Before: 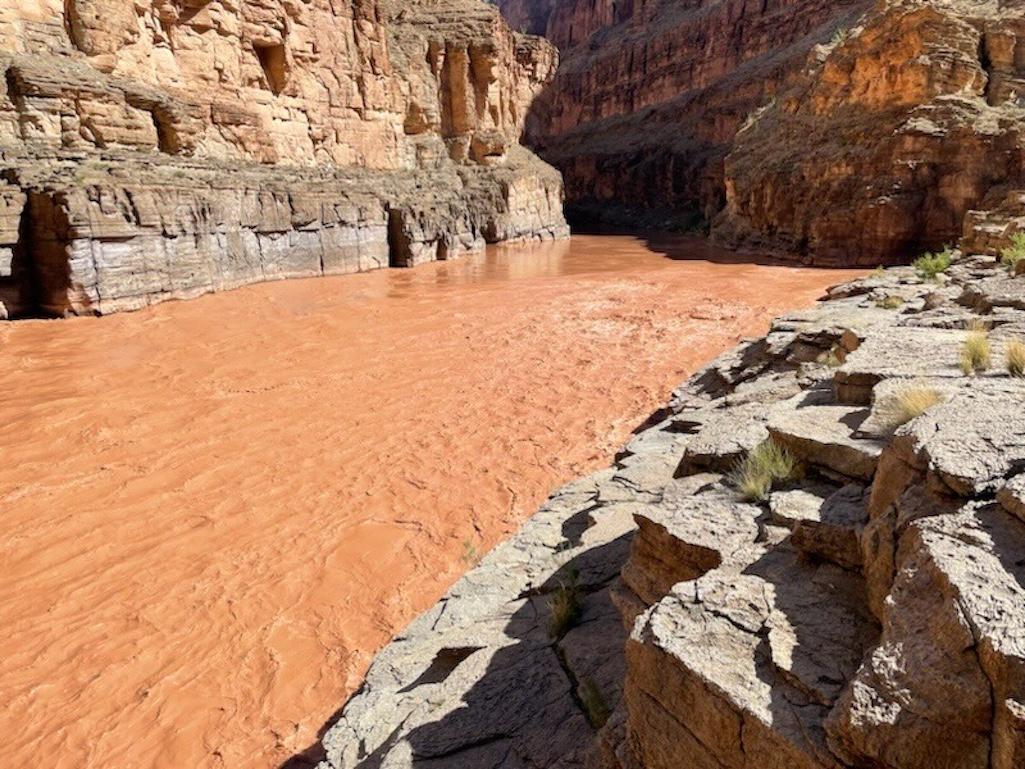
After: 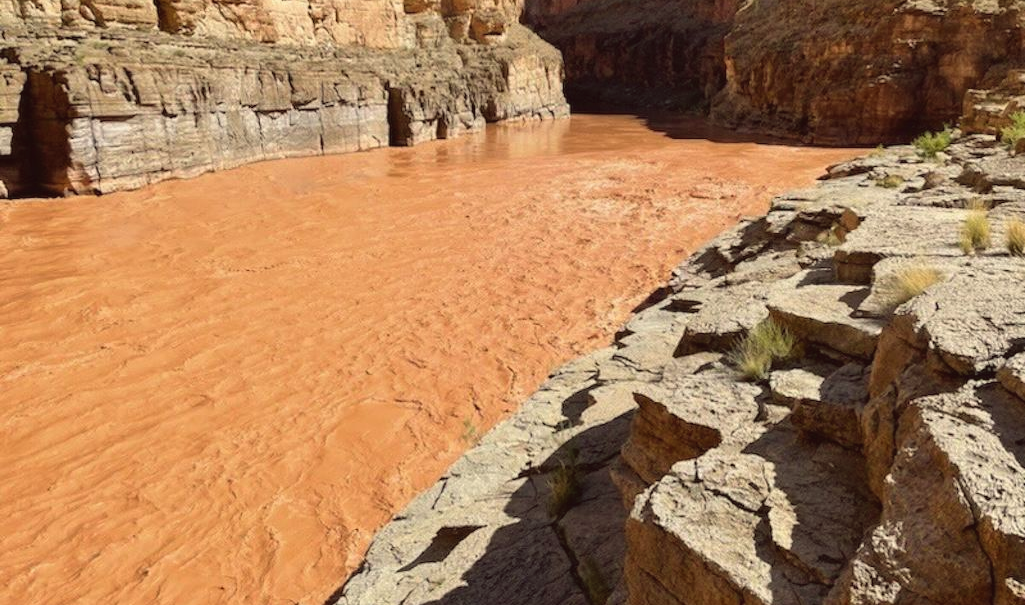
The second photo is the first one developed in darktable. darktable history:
crop and rotate: top 15.774%, bottom 5.506%
color balance: lift [1.005, 1.002, 0.998, 0.998], gamma [1, 1.021, 1.02, 0.979], gain [0.923, 1.066, 1.056, 0.934]
